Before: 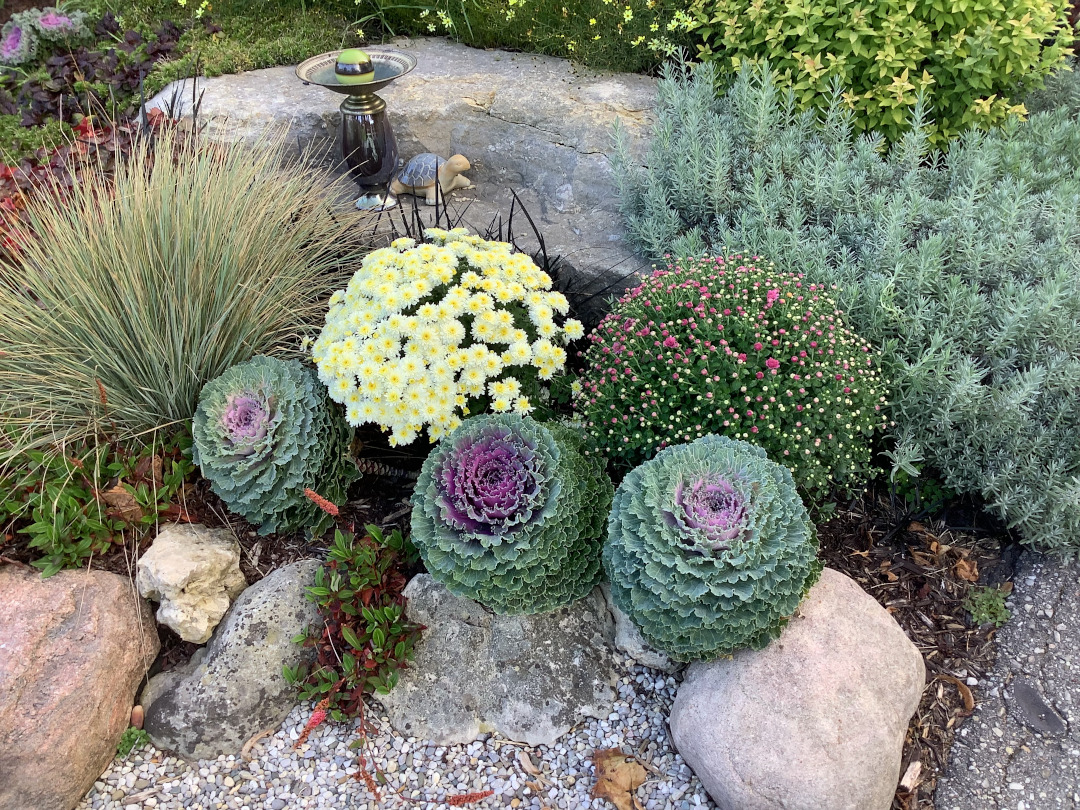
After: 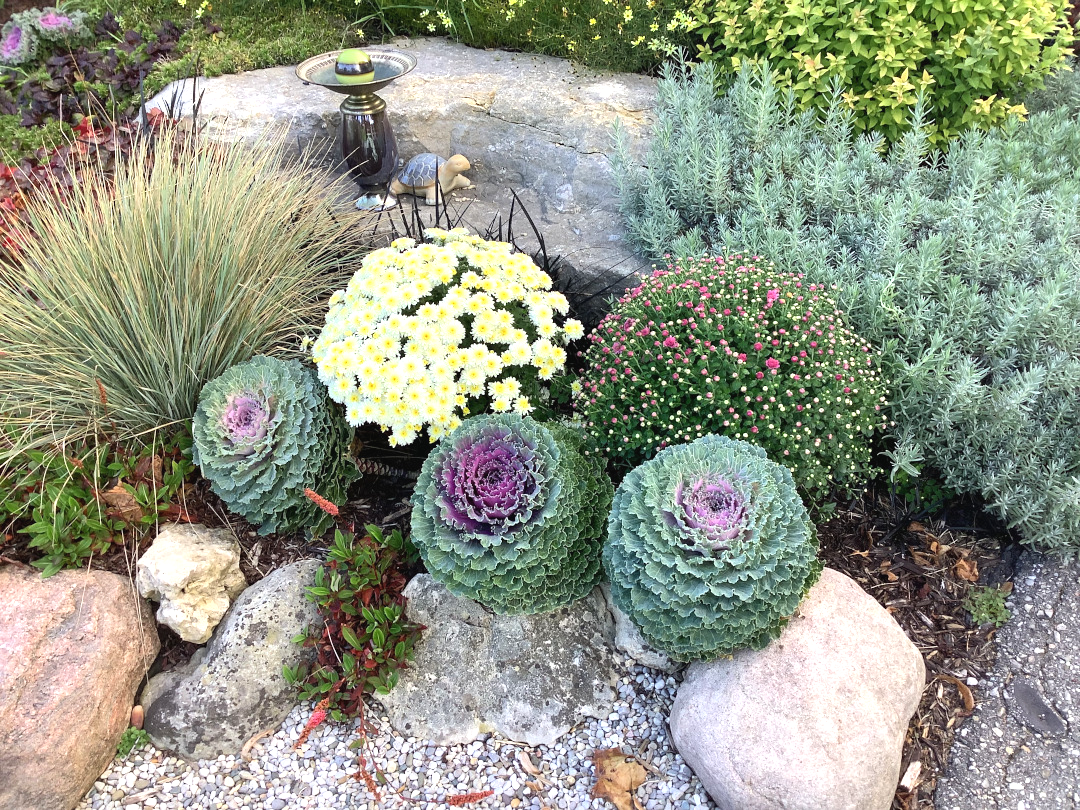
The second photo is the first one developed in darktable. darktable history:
exposure: black level correction -0.002, exposure 0.535 EV, compensate highlight preservation false
